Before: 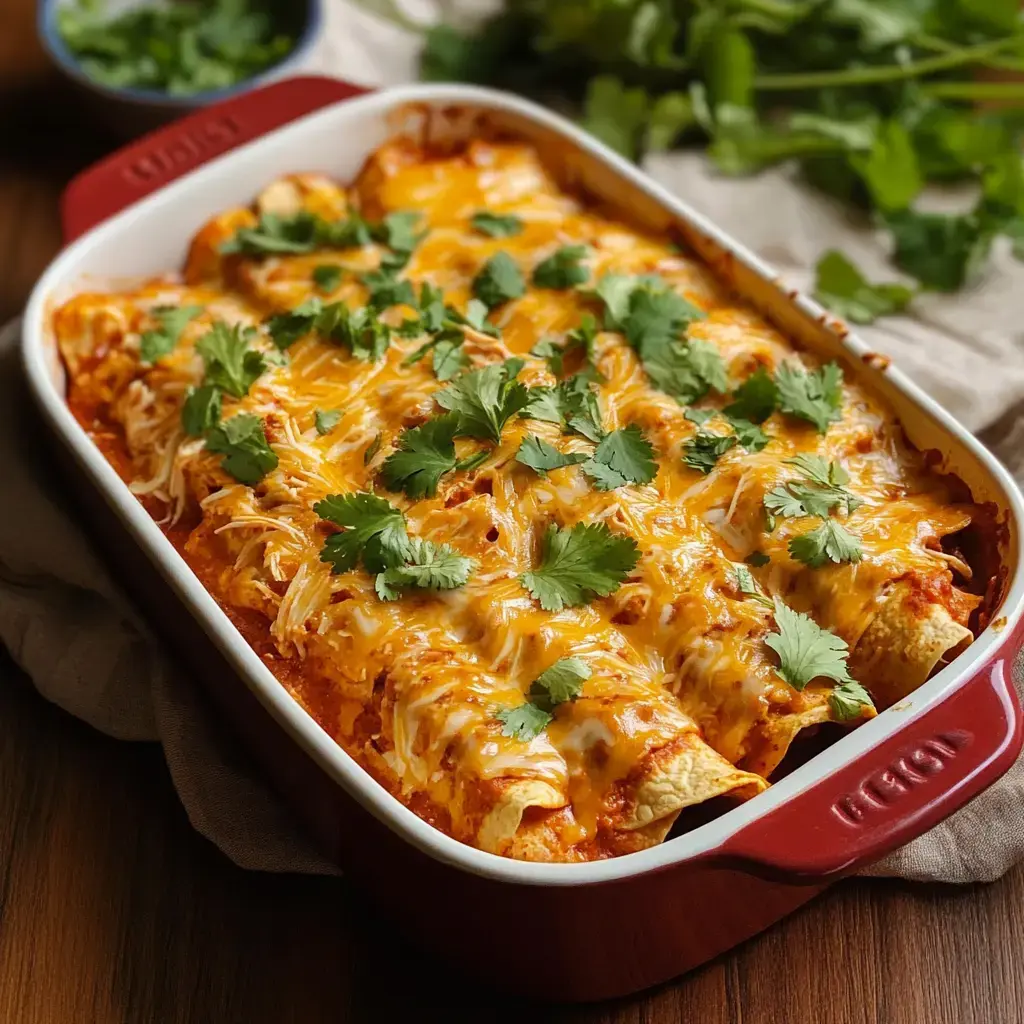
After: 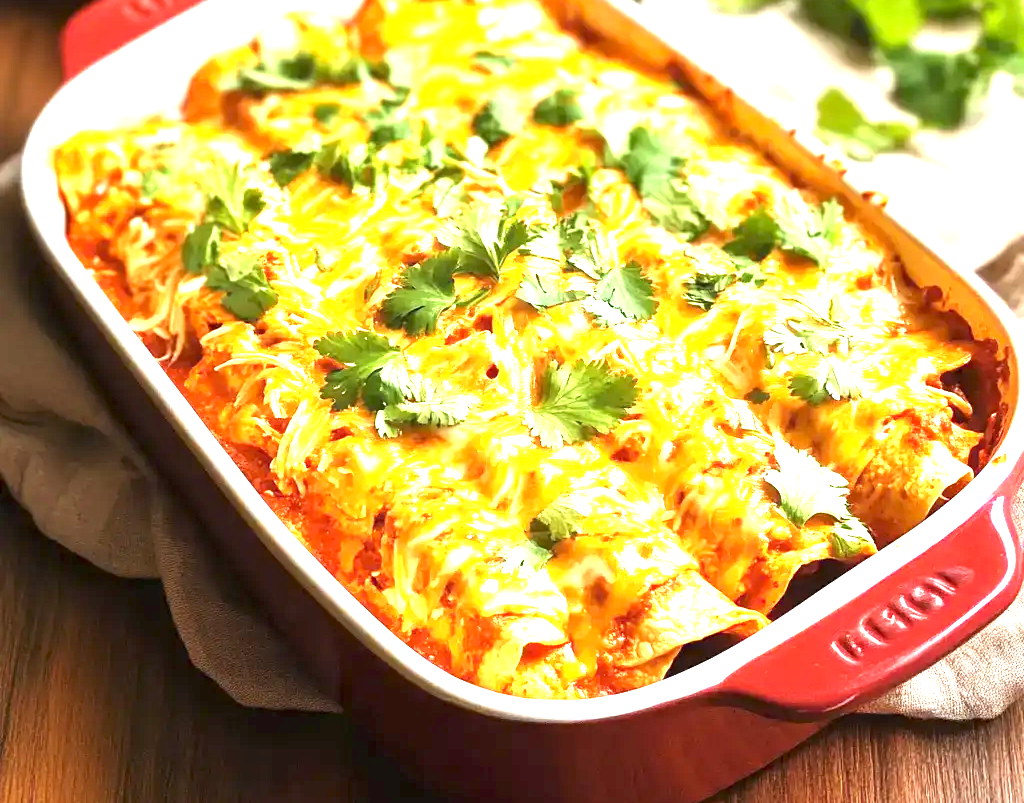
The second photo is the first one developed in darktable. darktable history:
exposure: exposure 2.272 EV, compensate highlight preservation false
crop and rotate: top 15.943%, bottom 5.548%
